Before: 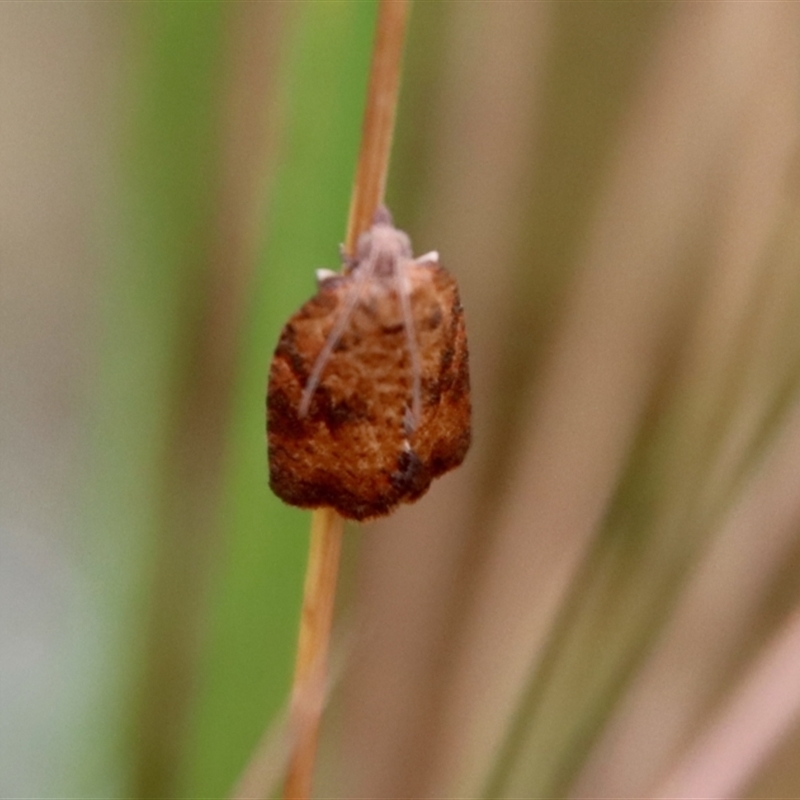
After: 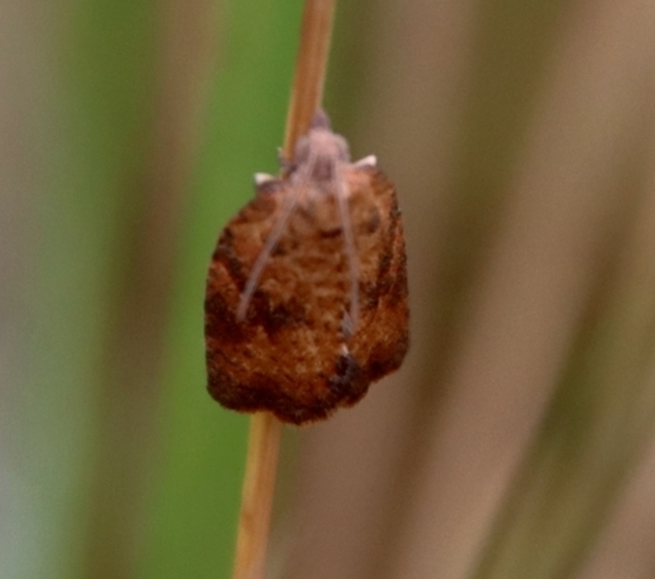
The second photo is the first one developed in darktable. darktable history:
crop: left 7.819%, top 12.109%, right 10.254%, bottom 15.404%
tone curve: curves: ch0 [(0, 0) (0.251, 0.254) (0.689, 0.733) (1, 1)], preserve colors none
base curve: curves: ch0 [(0, 0) (0.595, 0.418) (1, 1)], preserve colors none
